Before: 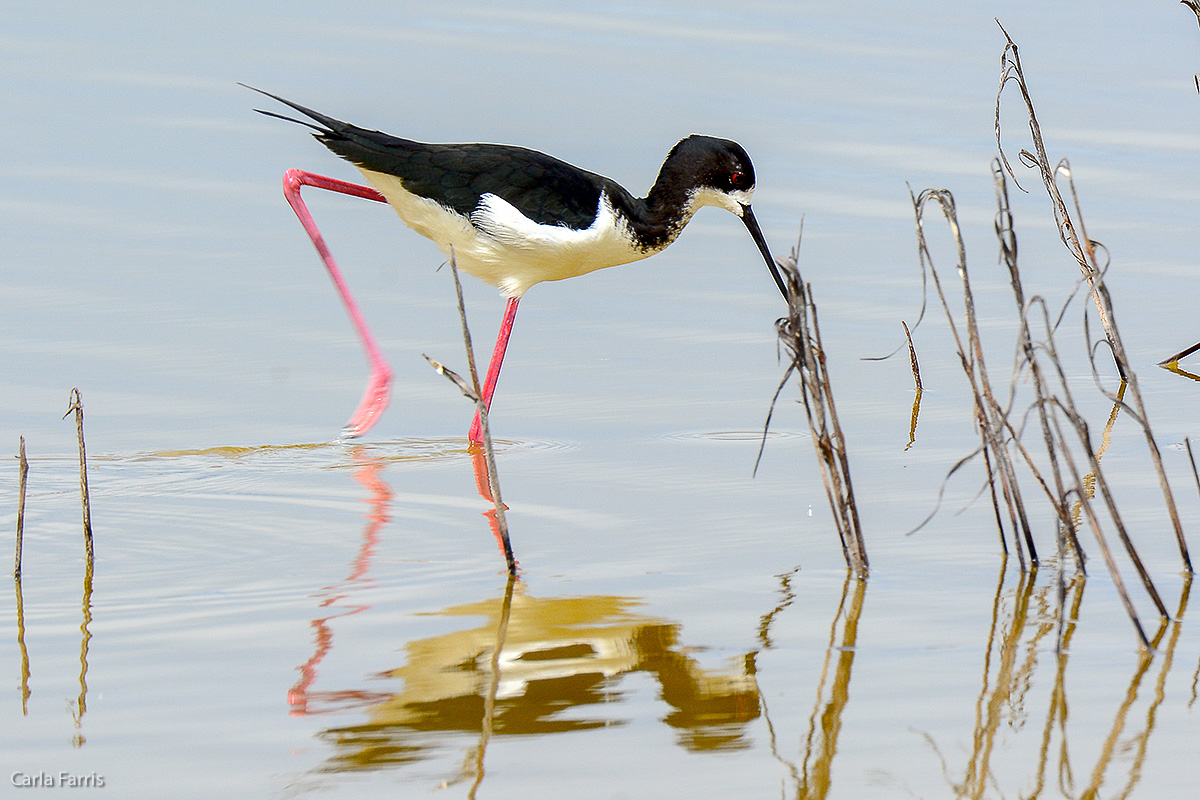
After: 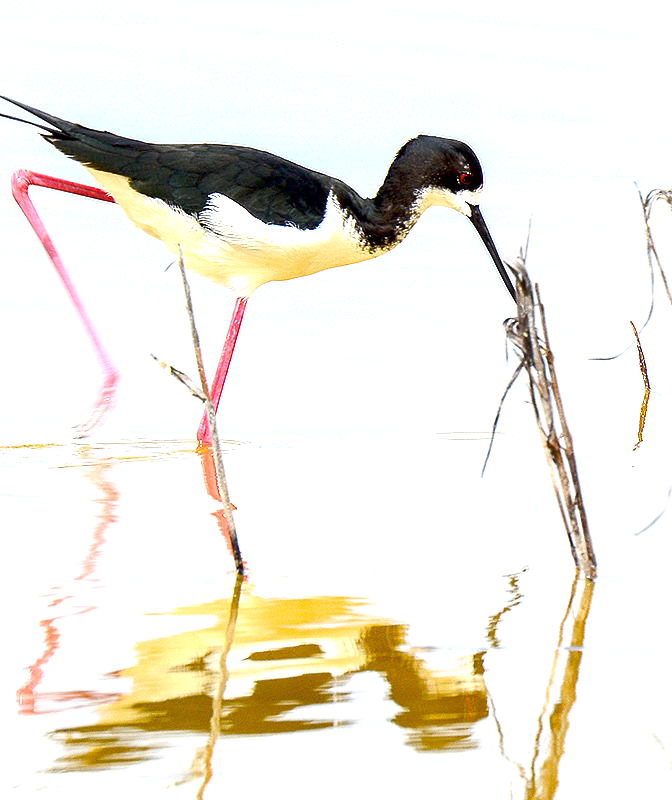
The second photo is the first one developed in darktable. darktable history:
crop and rotate: left 22.697%, right 21.297%
exposure: exposure 1 EV, compensate exposure bias true, compensate highlight preservation false
